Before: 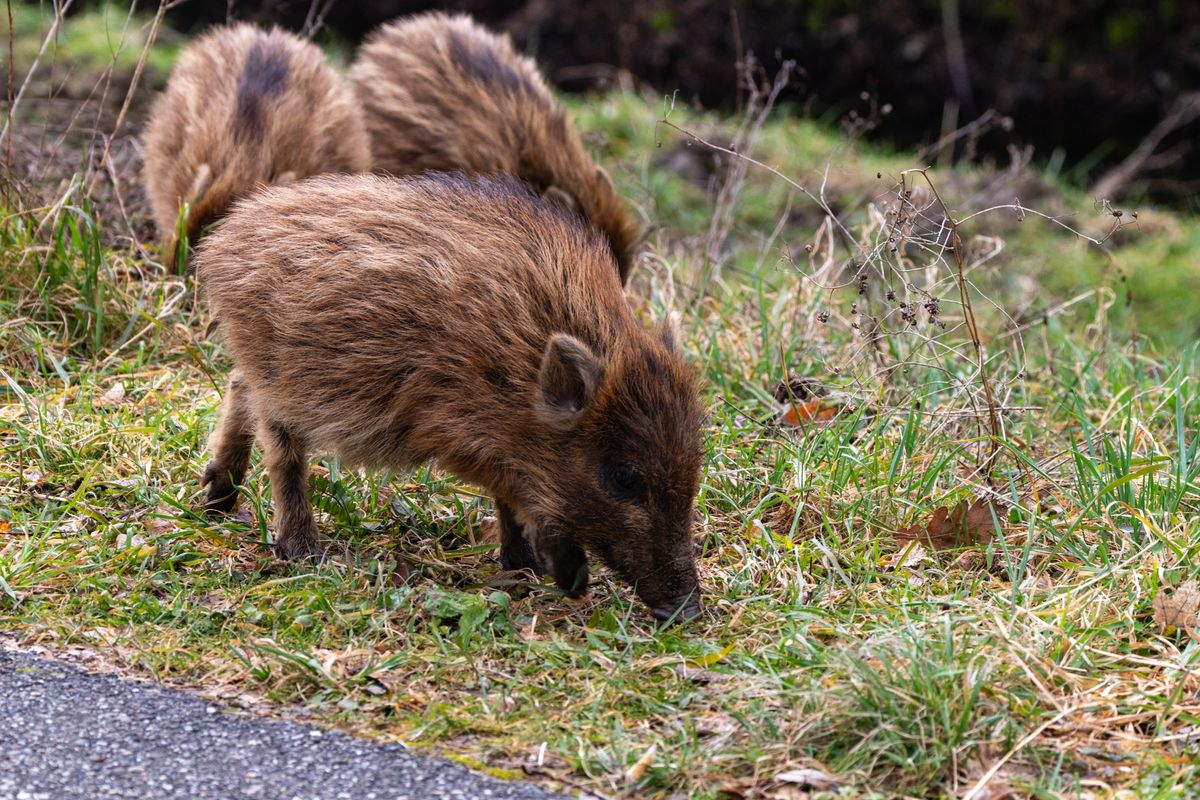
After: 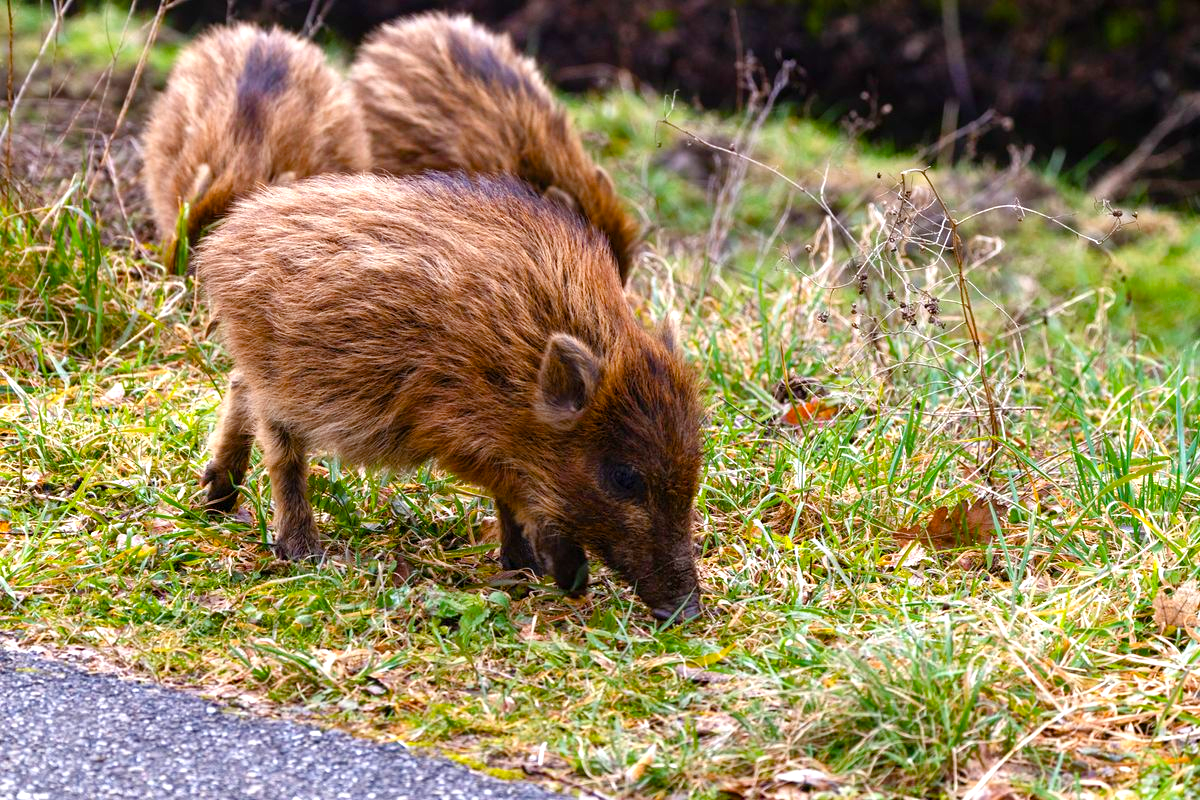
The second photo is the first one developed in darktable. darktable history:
exposure: exposure 0.52 EV, compensate highlight preservation false
color balance rgb: perceptual saturation grading › global saturation 34.982%, perceptual saturation grading › highlights -24.9%, perceptual saturation grading › shadows 49.228%, global vibrance 9.773%
